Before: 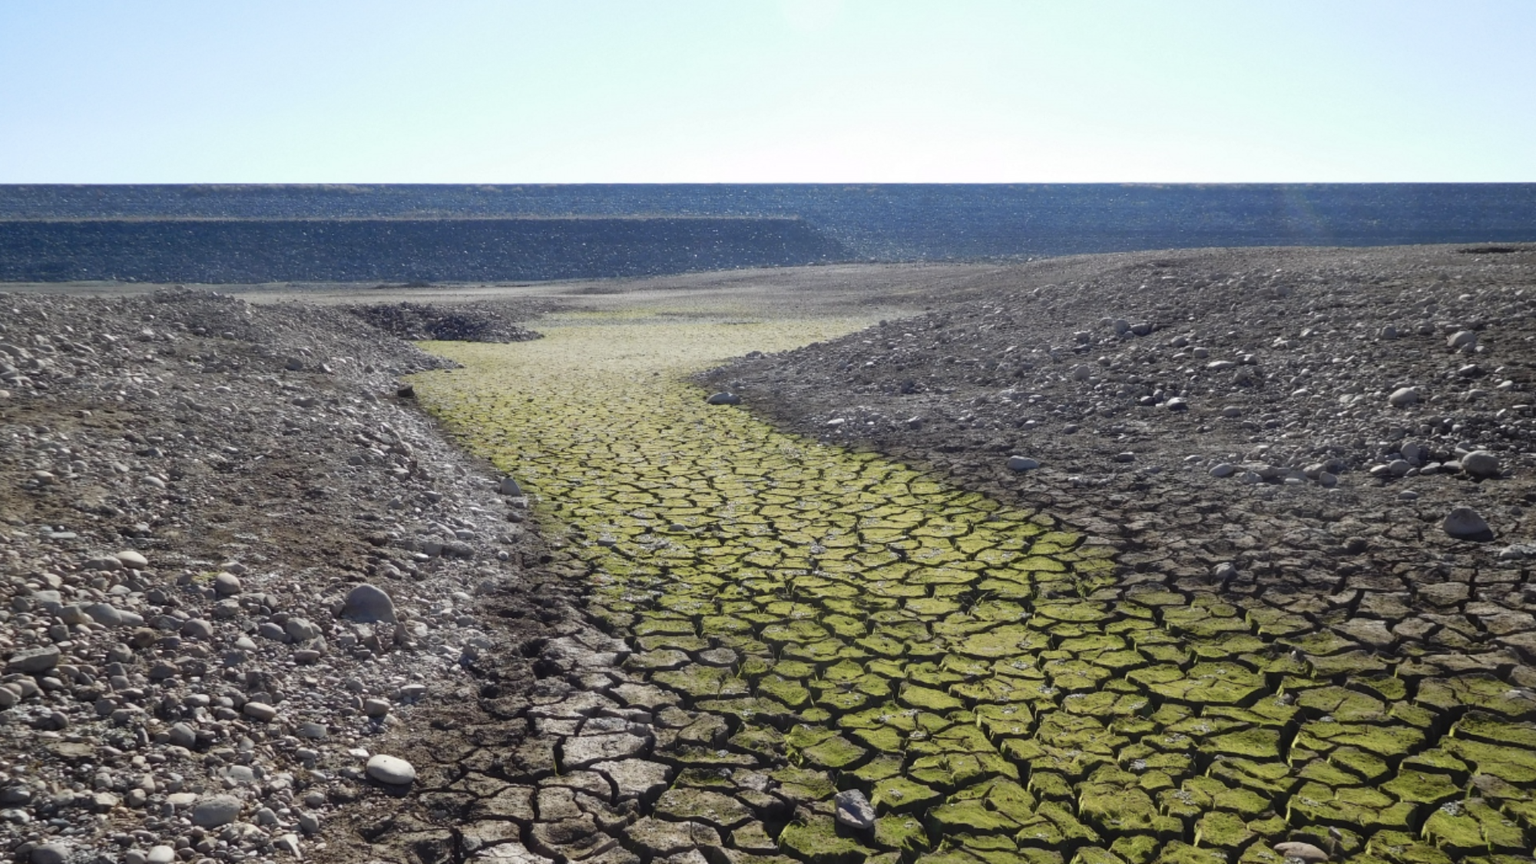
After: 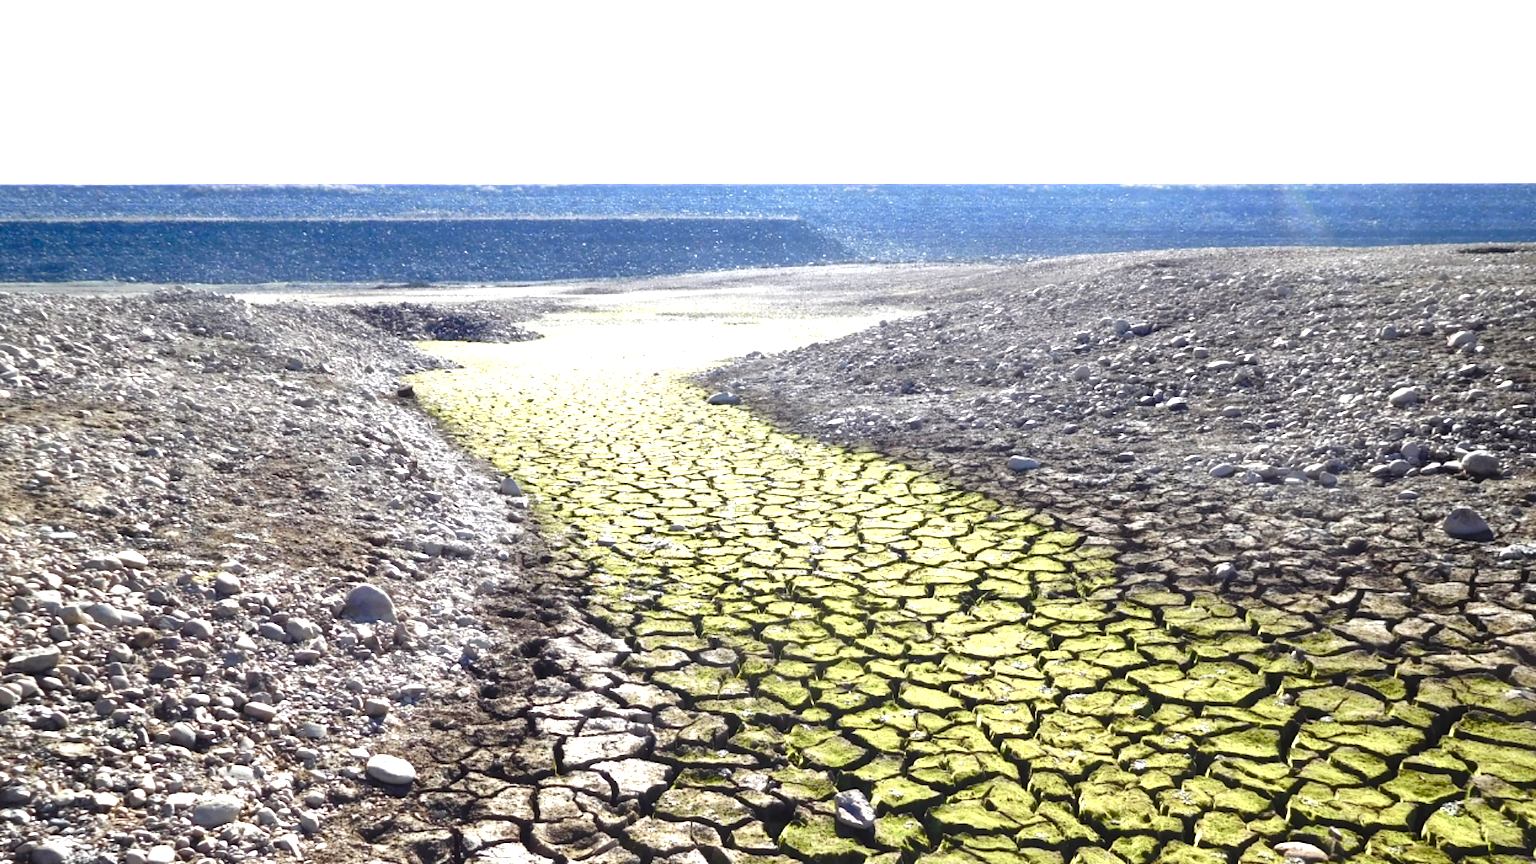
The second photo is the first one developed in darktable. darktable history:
exposure: black level correction 0, exposure 1.199 EV, compensate highlight preservation false
color balance rgb: shadows lift › luminance -10.026%, perceptual saturation grading › global saturation 25.261%, perceptual saturation grading › highlights -50.132%, perceptual saturation grading › shadows 30.319%, global vibrance 25.087%, contrast 20.526%
